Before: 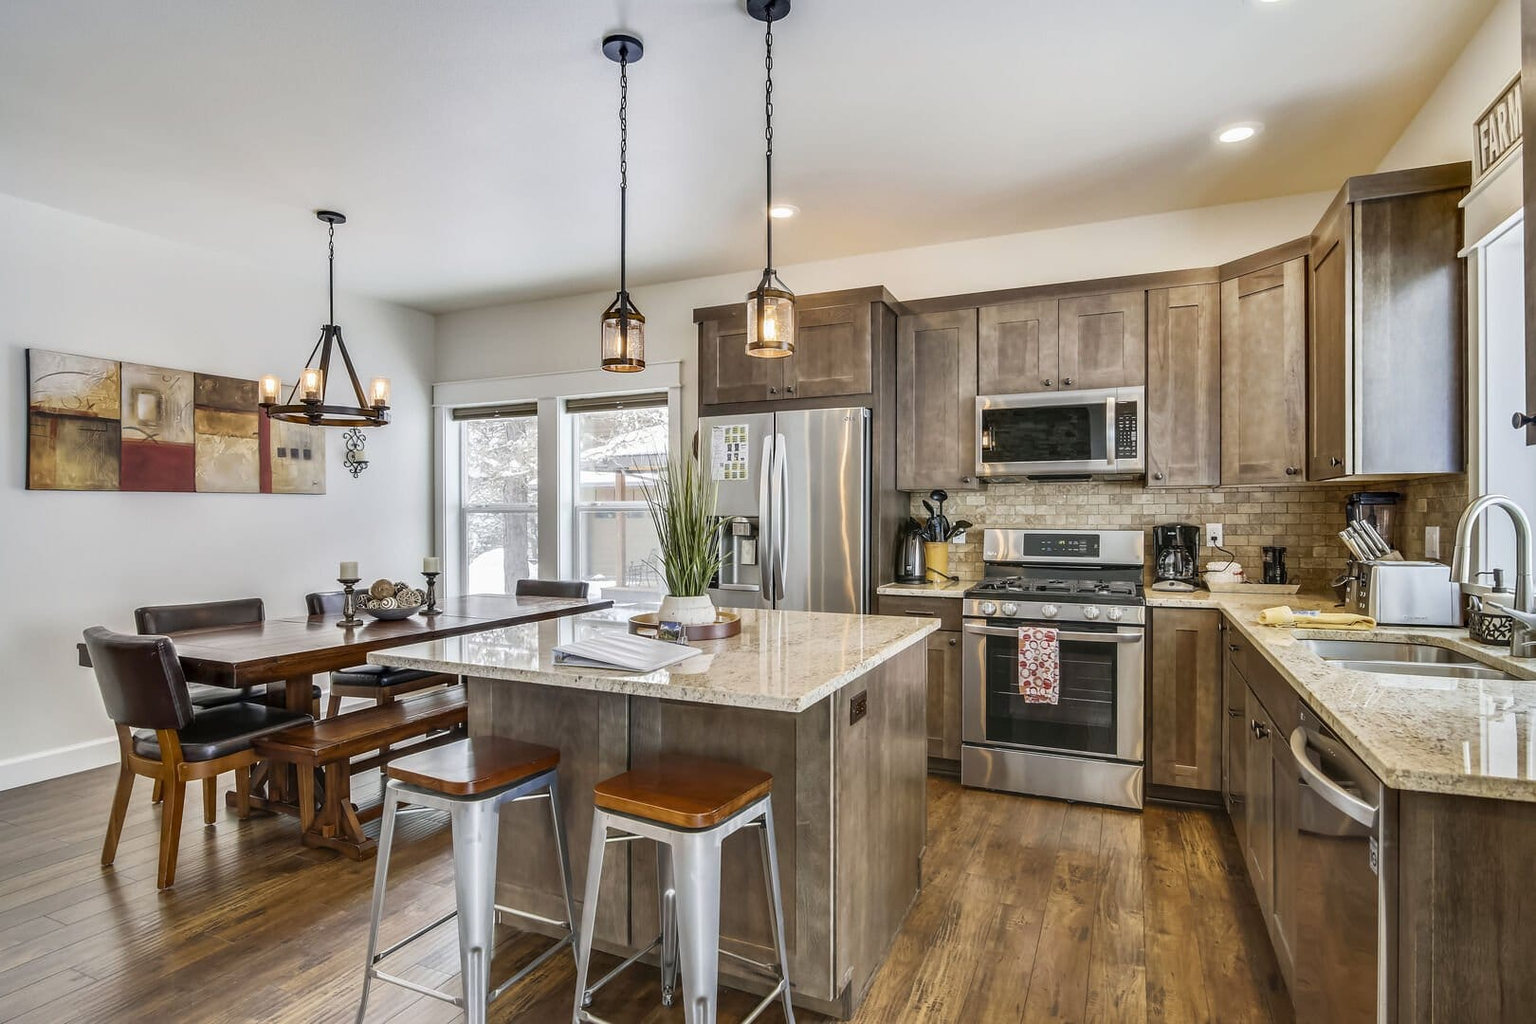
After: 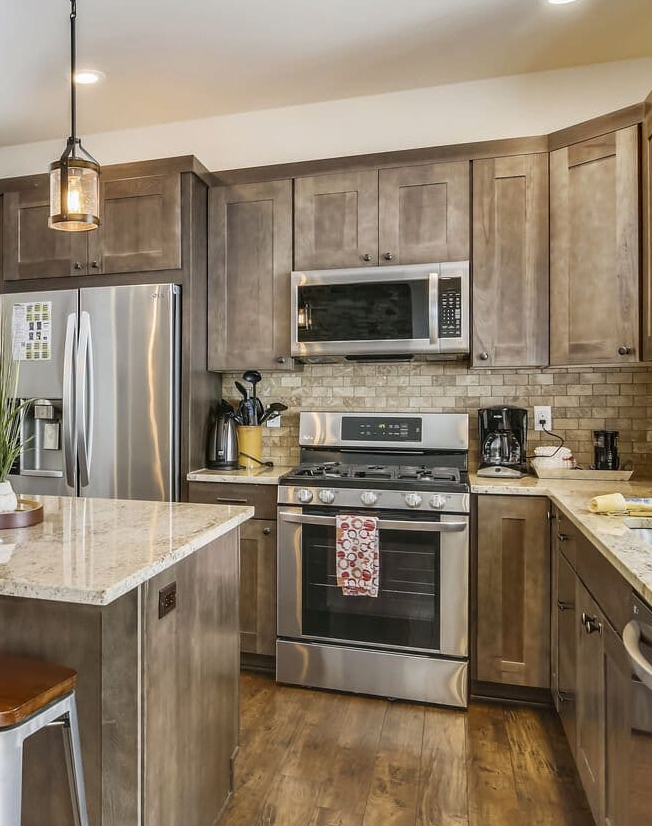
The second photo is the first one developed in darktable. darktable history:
crop: left 45.607%, top 13.558%, right 14.107%, bottom 9.905%
